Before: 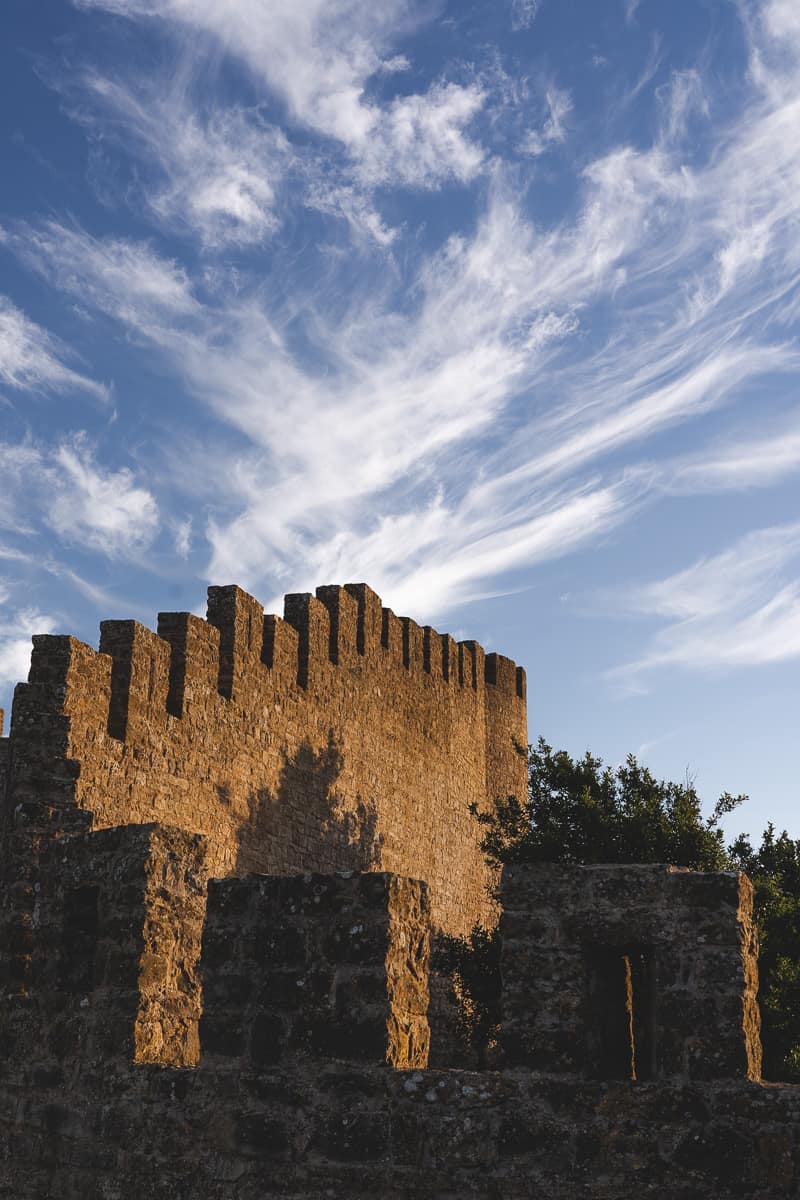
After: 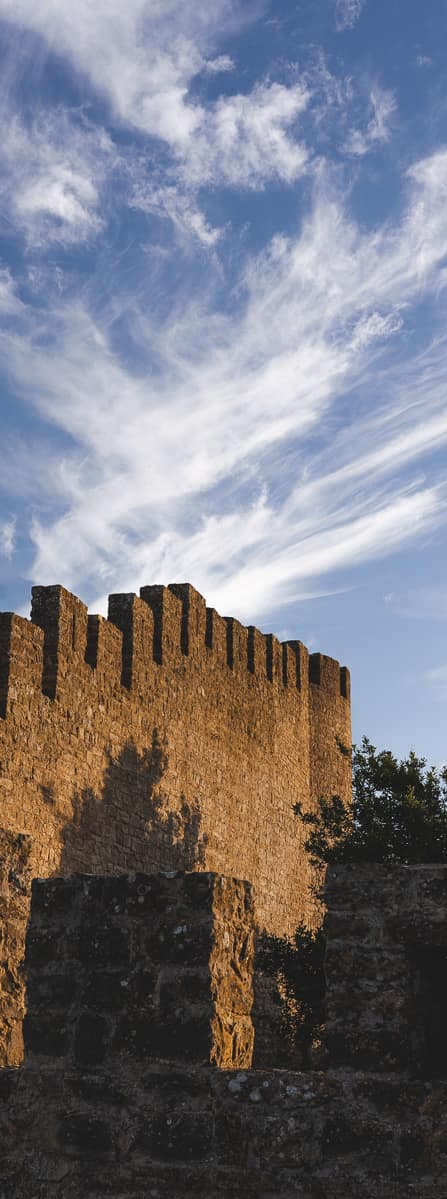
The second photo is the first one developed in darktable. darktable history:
crop: left 22.119%, right 21.995%, bottom 0.003%
exposure: compensate exposure bias true, compensate highlight preservation false
